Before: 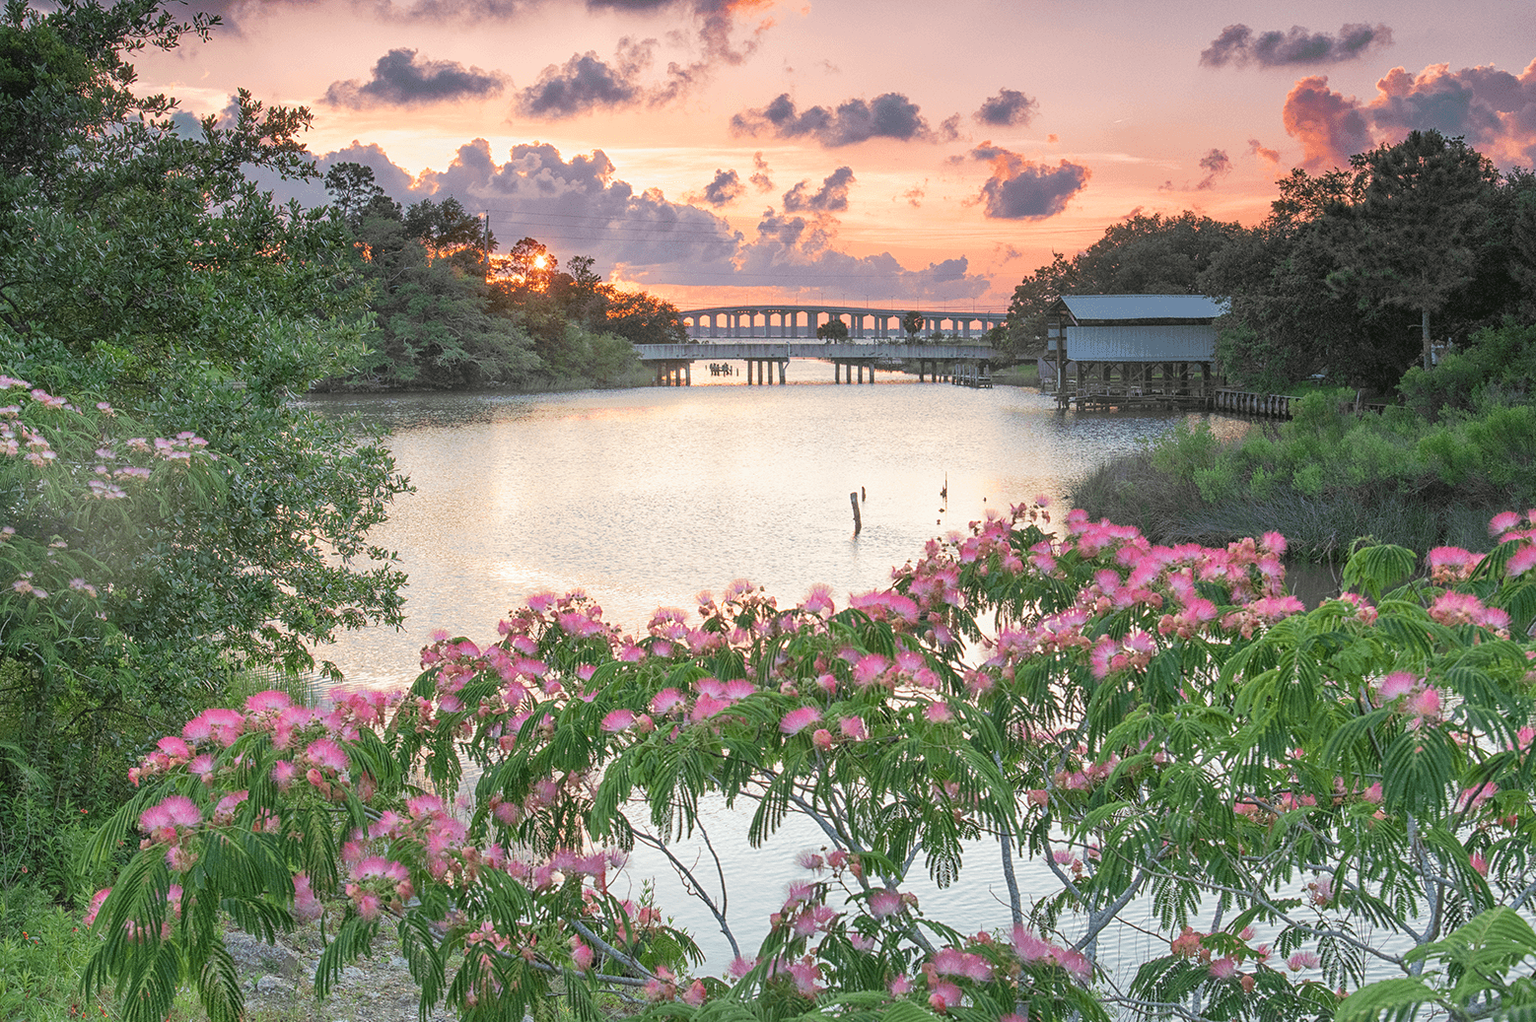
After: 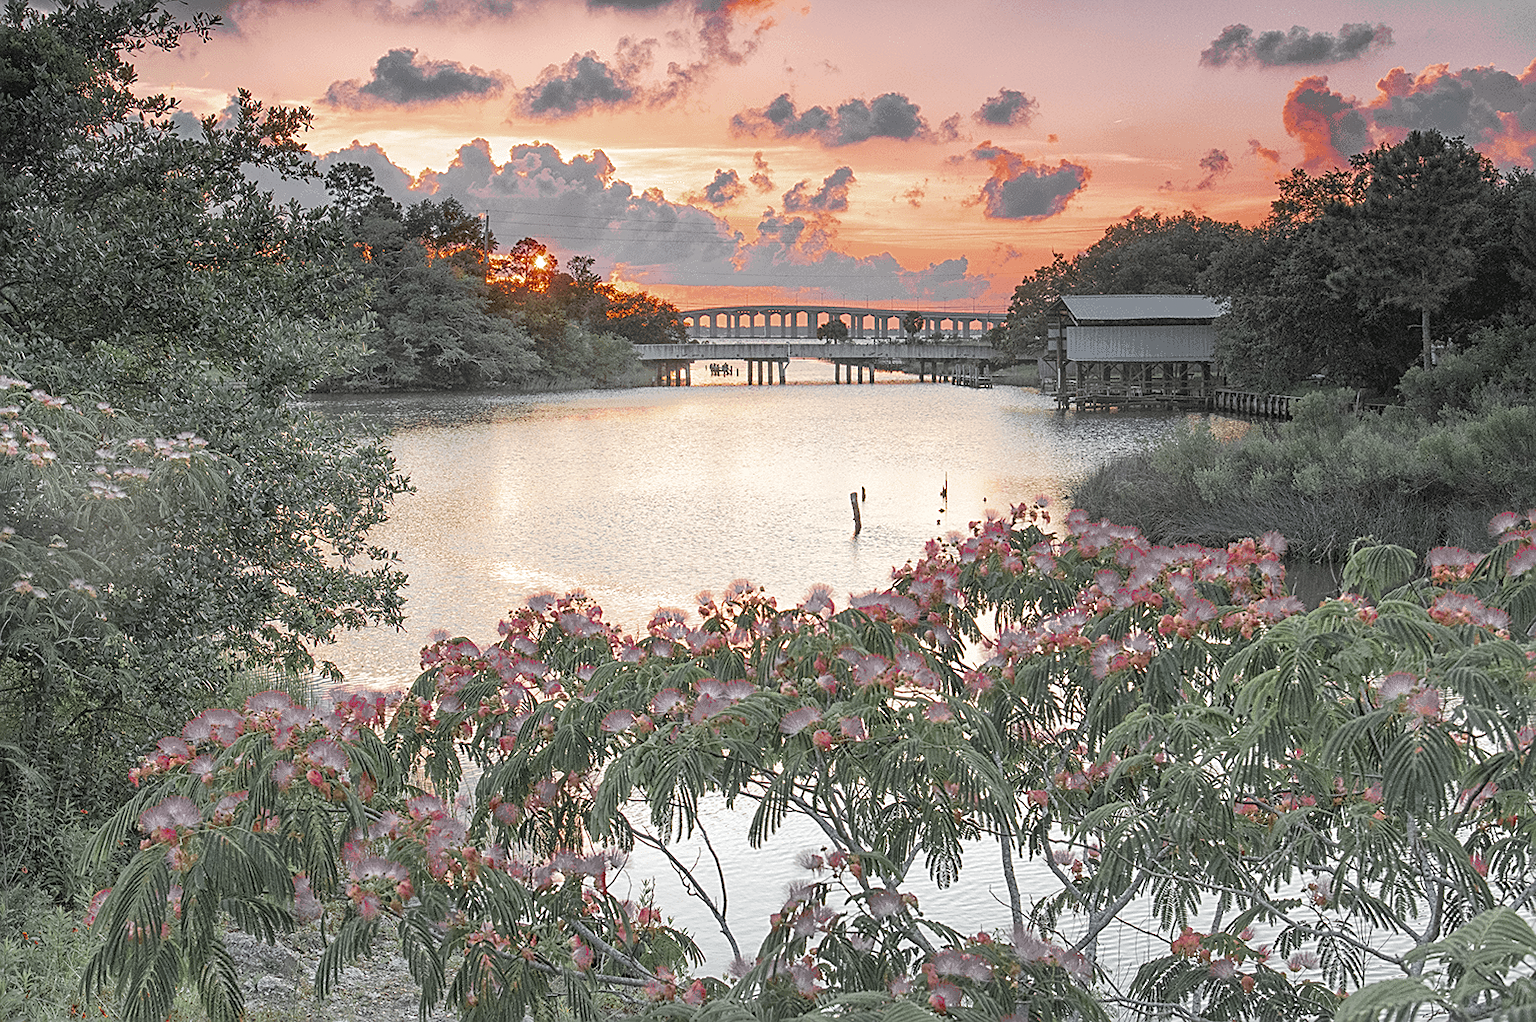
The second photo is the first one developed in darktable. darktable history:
sharpen: on, module defaults
exposure: exposure 0.128 EV, compensate highlight preservation false
grain: coarseness 0.81 ISO, strength 1.34%, mid-tones bias 0%
color zones: curves: ch0 [(0.004, 0.388) (0.125, 0.392) (0.25, 0.404) (0.375, 0.5) (0.5, 0.5) (0.625, 0.5) (0.75, 0.5) (0.875, 0.5)]; ch1 [(0, 0.5) (0.125, 0.5) (0.25, 0.5) (0.375, 0.124) (0.524, 0.124) (0.645, 0.128) (0.789, 0.132) (0.914, 0.096) (0.998, 0.068)]
